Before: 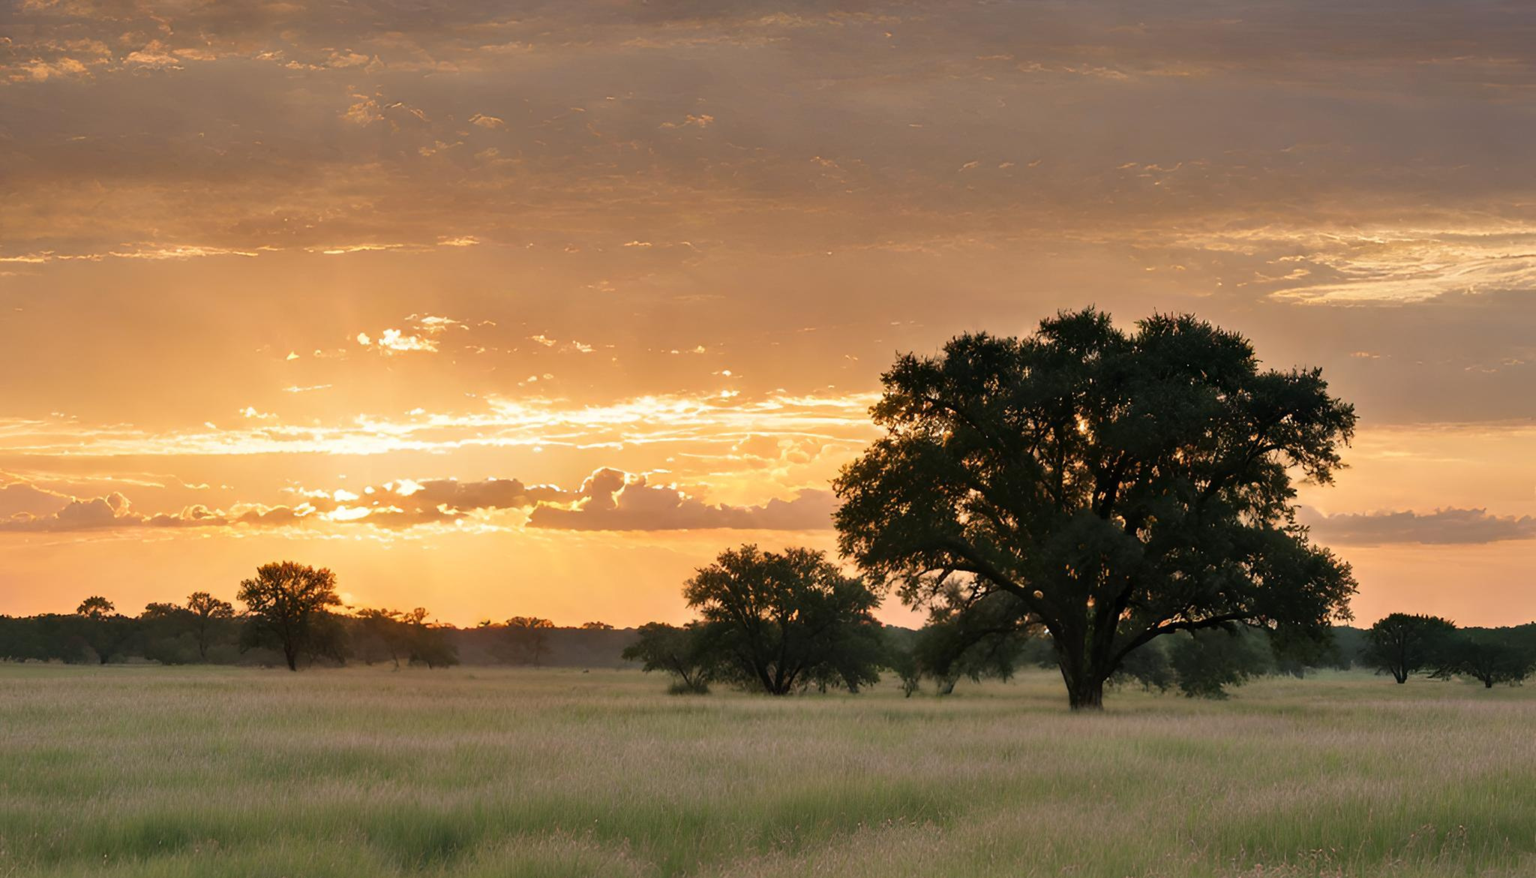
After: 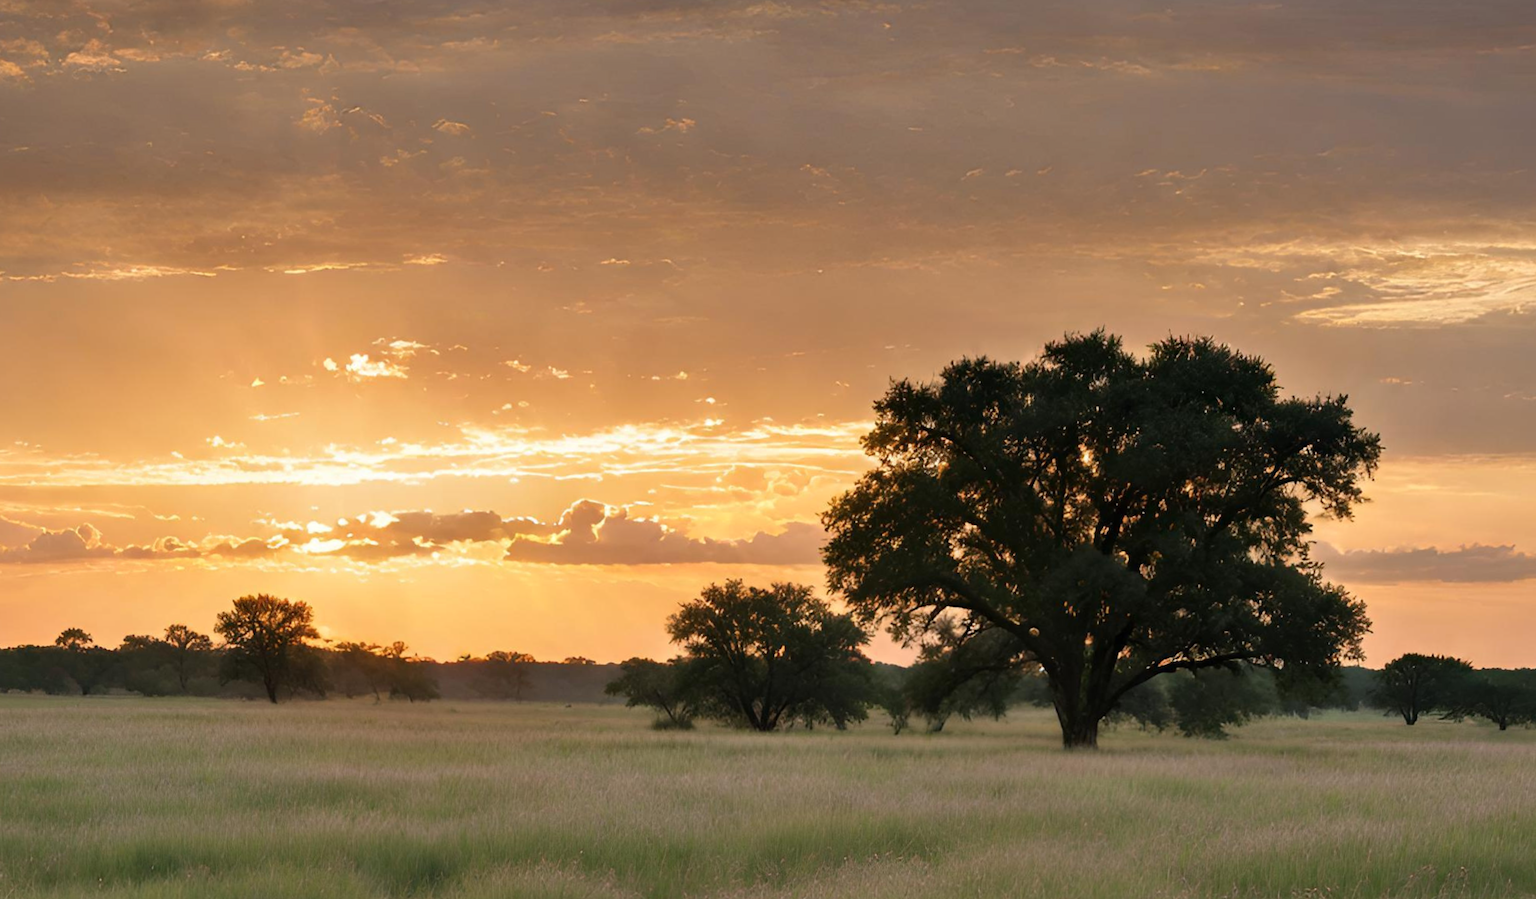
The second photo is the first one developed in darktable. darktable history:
rotate and perspective: rotation 0.074°, lens shift (vertical) 0.096, lens shift (horizontal) -0.041, crop left 0.043, crop right 0.952, crop top 0.024, crop bottom 0.979
tone equalizer: on, module defaults
